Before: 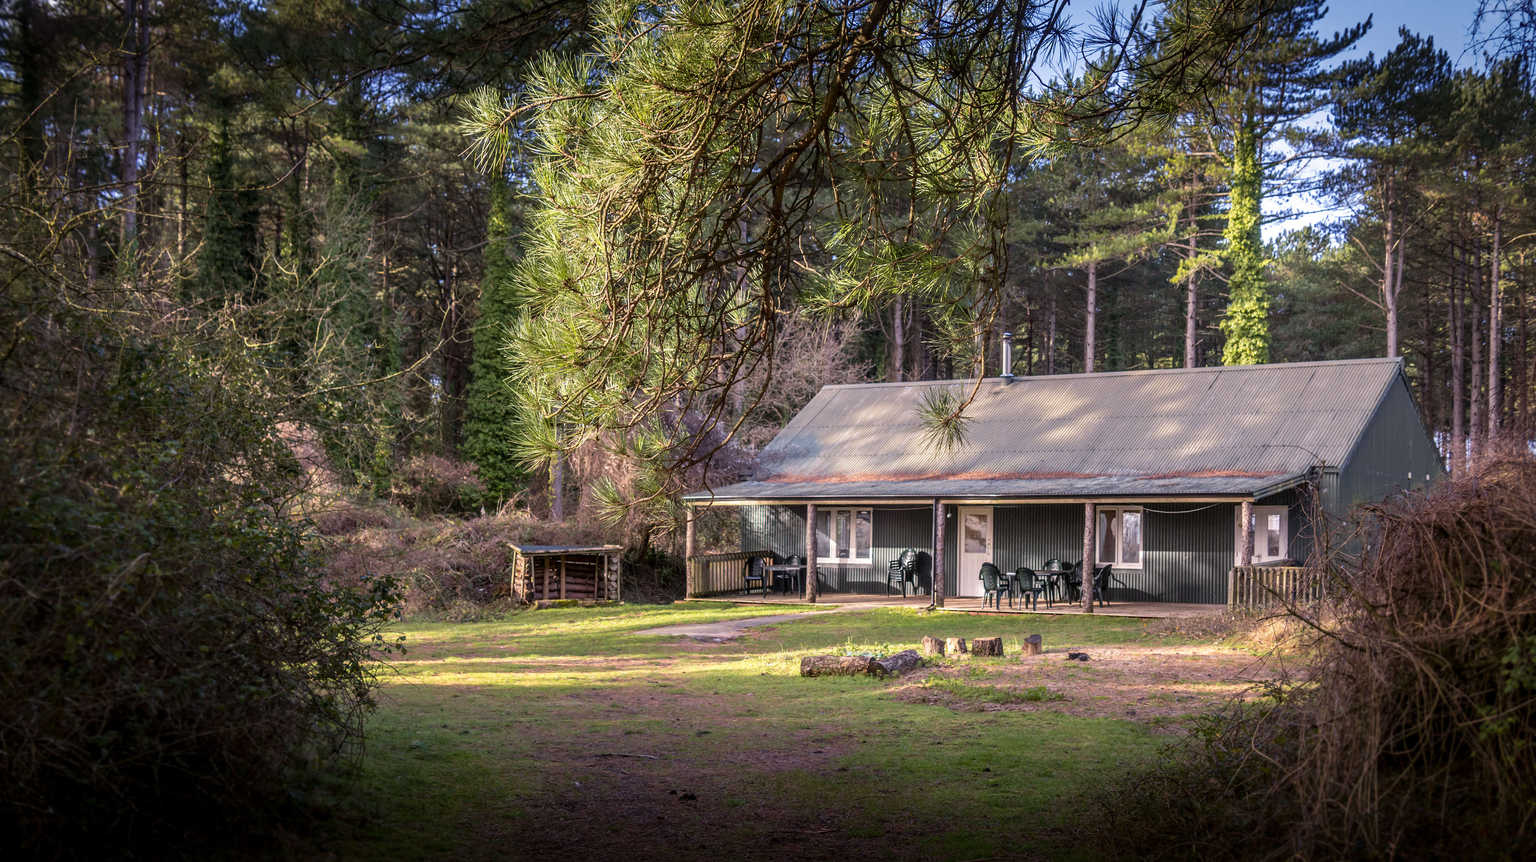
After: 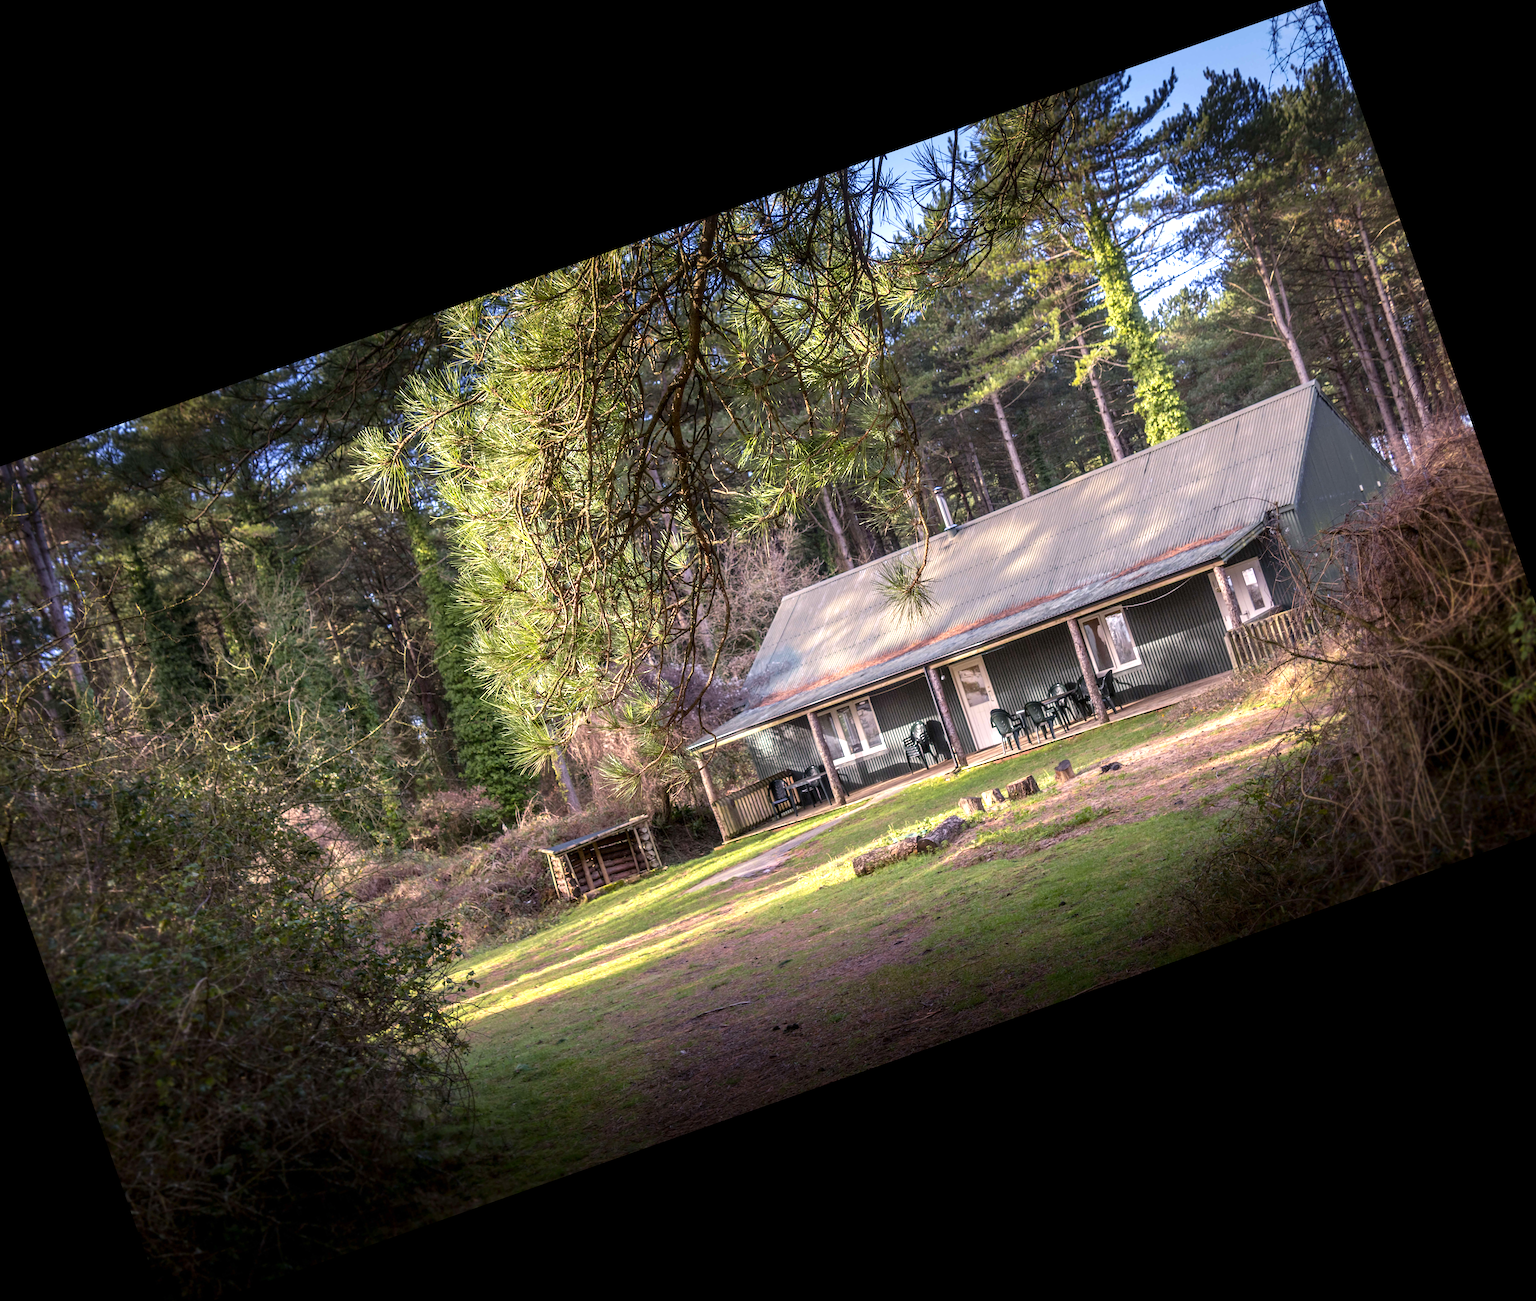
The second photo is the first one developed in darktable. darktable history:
exposure: exposure 0.496 EV, compensate highlight preservation false
crop and rotate: angle 19.43°, left 6.812%, right 4.125%, bottom 1.087%
tone equalizer: on, module defaults
